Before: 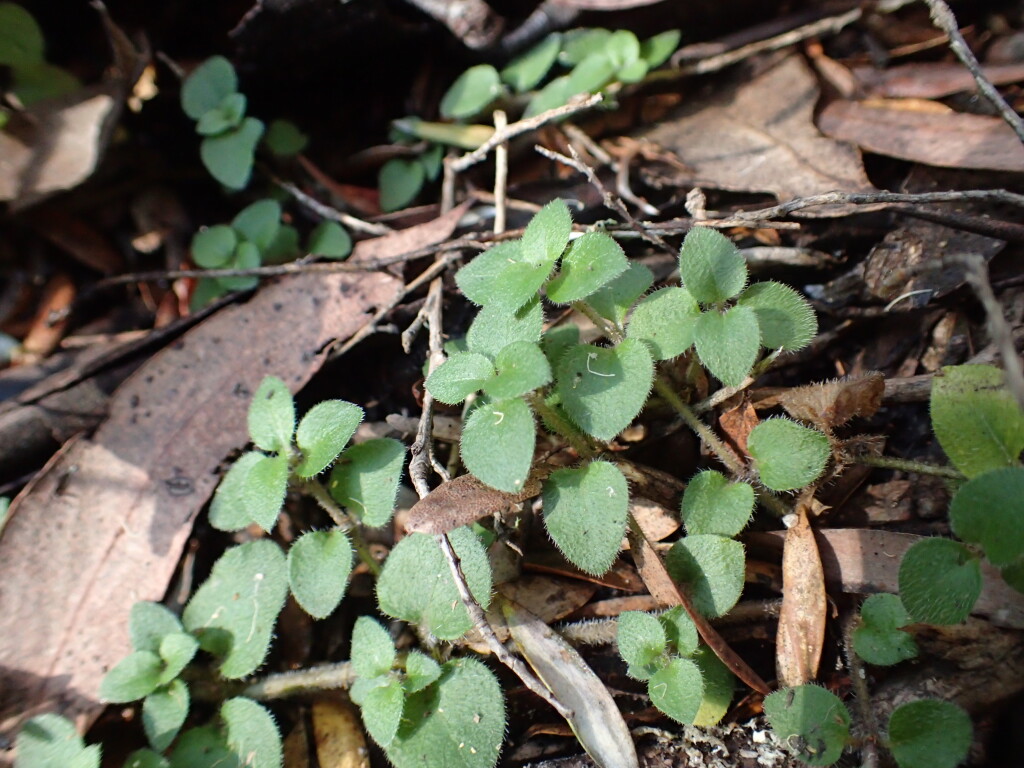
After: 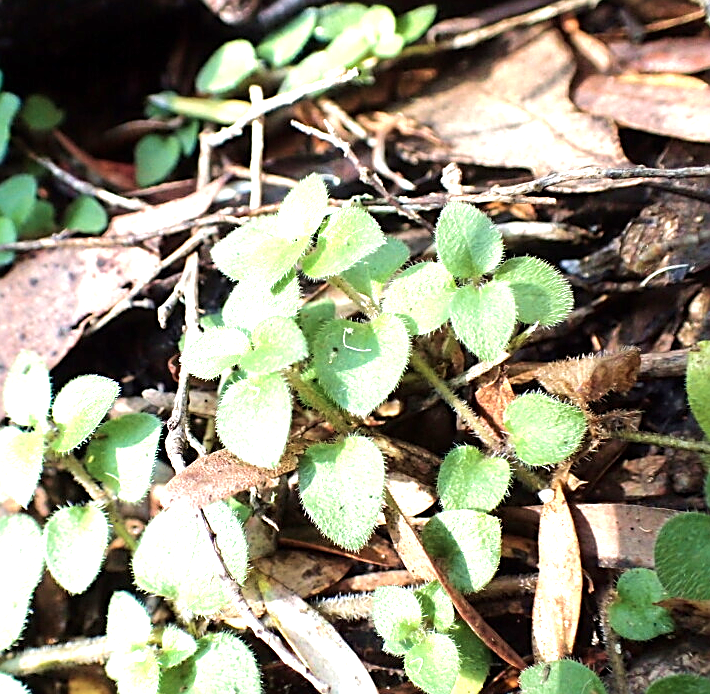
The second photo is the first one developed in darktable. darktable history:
crop and rotate: left 23.912%, top 3.381%, right 6.705%, bottom 6.197%
exposure: black level correction 0, exposure 0.909 EV, compensate exposure bias true, compensate highlight preservation false
velvia: on, module defaults
sharpen: on, module defaults
tone equalizer: -8 EV -0.381 EV, -7 EV -0.392 EV, -6 EV -0.349 EV, -5 EV -0.201 EV, -3 EV 0.214 EV, -2 EV 0.342 EV, -1 EV 0.378 EV, +0 EV 0.388 EV
shadows and highlights: radius 91.98, shadows -14.32, white point adjustment 0.262, highlights 32.81, compress 48.36%, soften with gaussian
local contrast: highlights 102%, shadows 102%, detail 119%, midtone range 0.2
